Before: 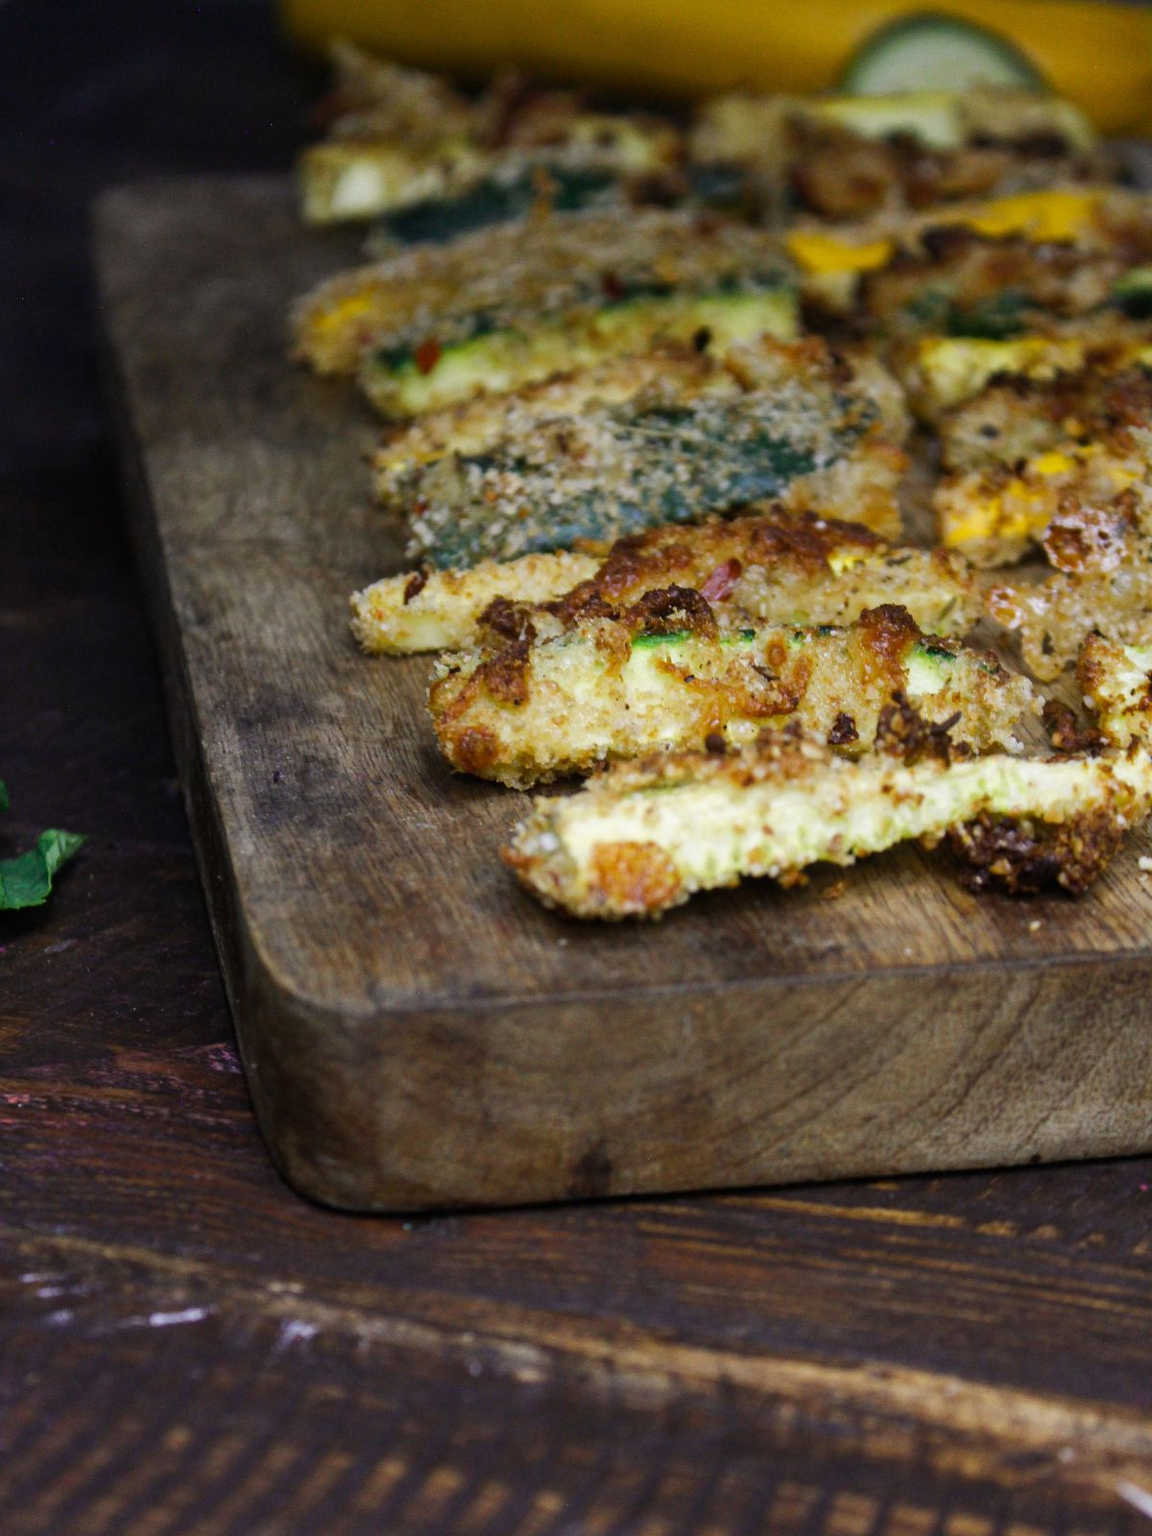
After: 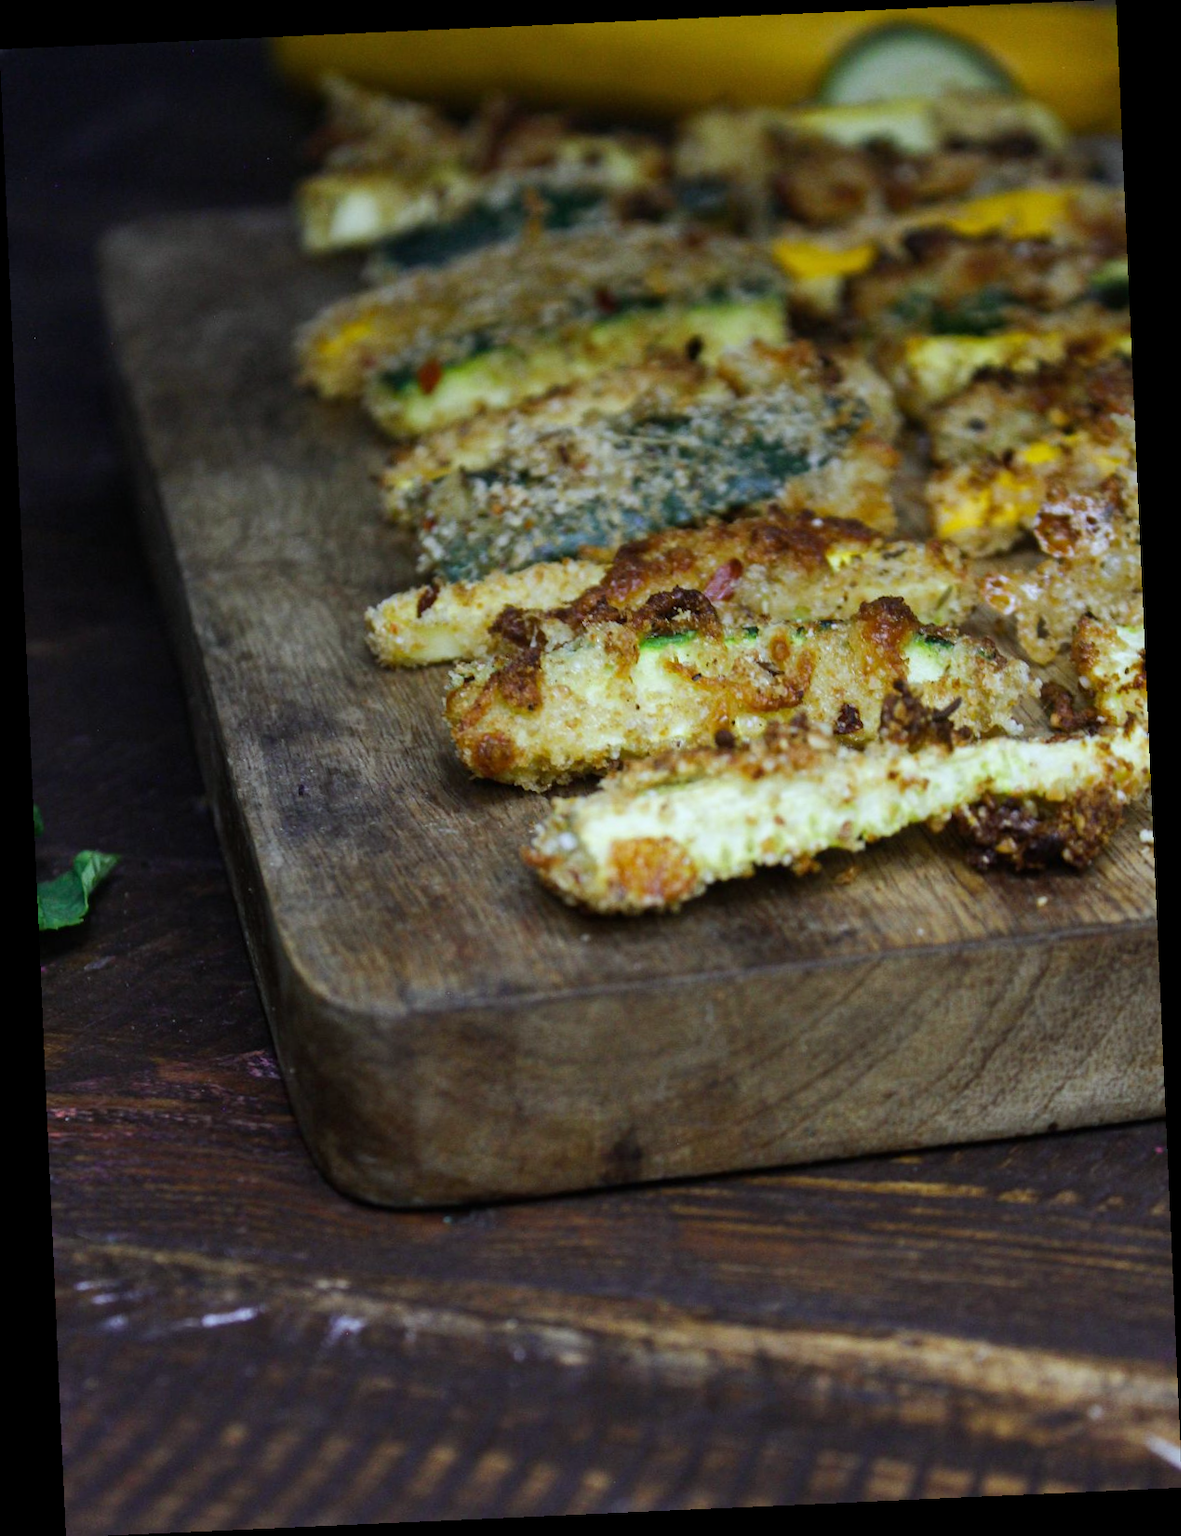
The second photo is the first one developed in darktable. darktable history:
white balance: red 0.925, blue 1.046
rotate and perspective: rotation -2.56°, automatic cropping off
